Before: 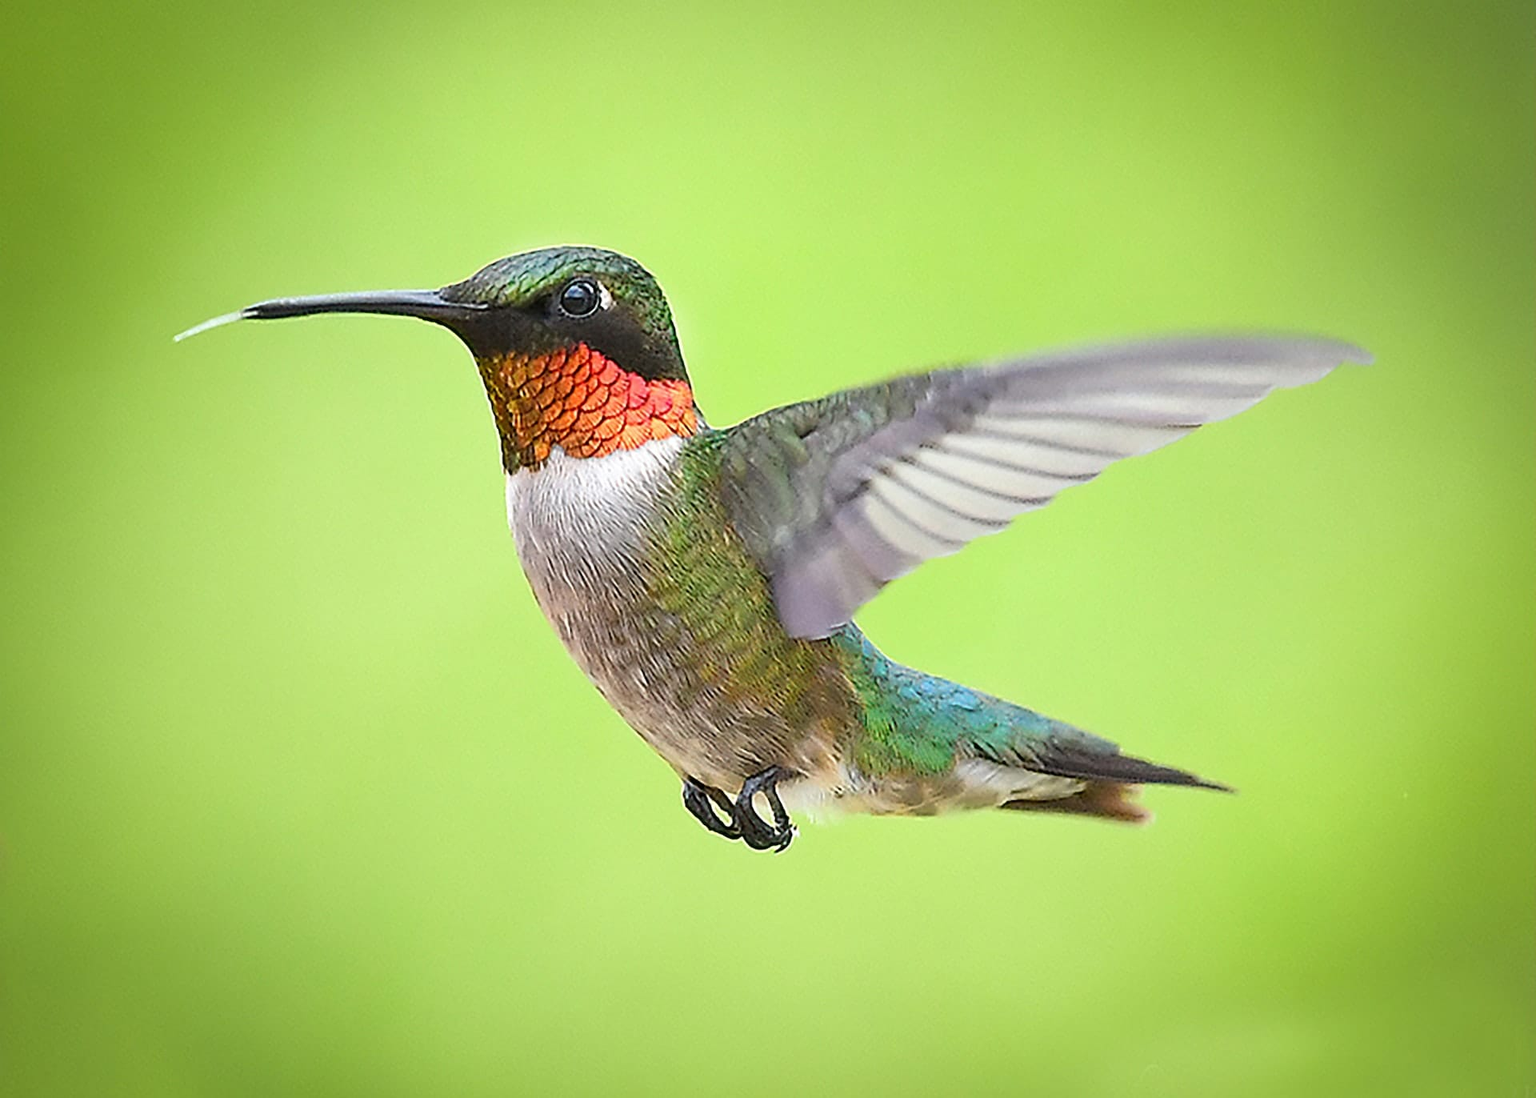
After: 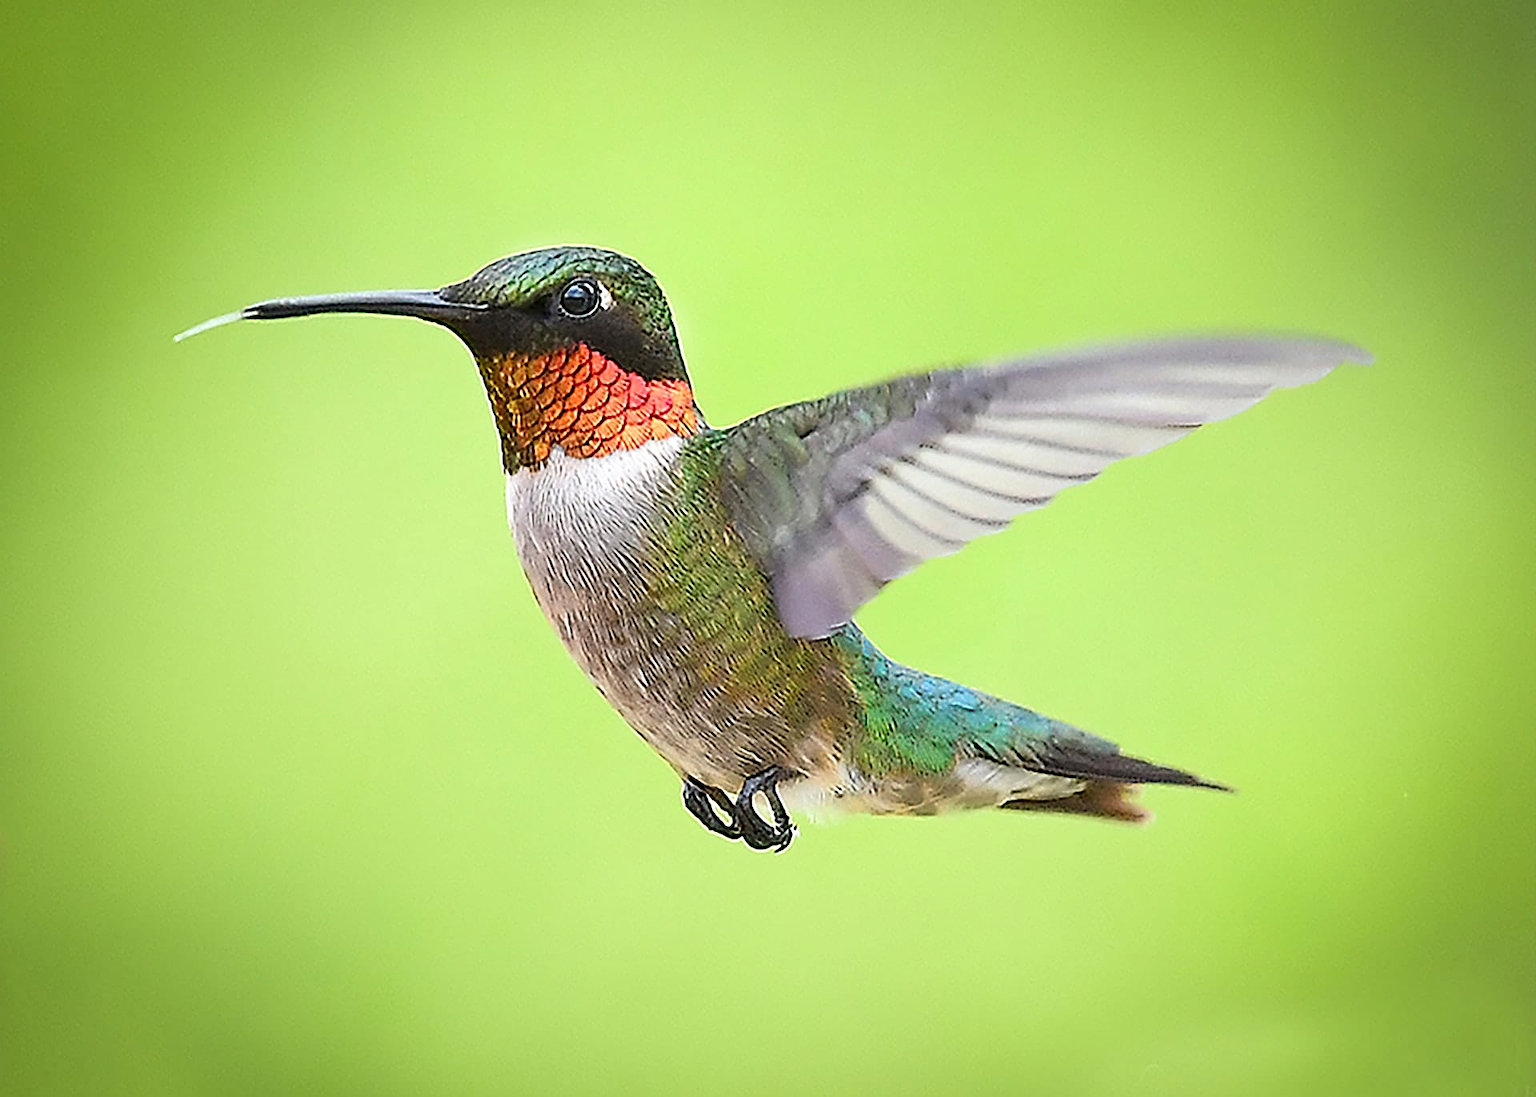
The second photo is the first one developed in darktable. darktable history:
velvia: strength 6%
shadows and highlights: shadows -30, highlights 30
sharpen: on, module defaults
